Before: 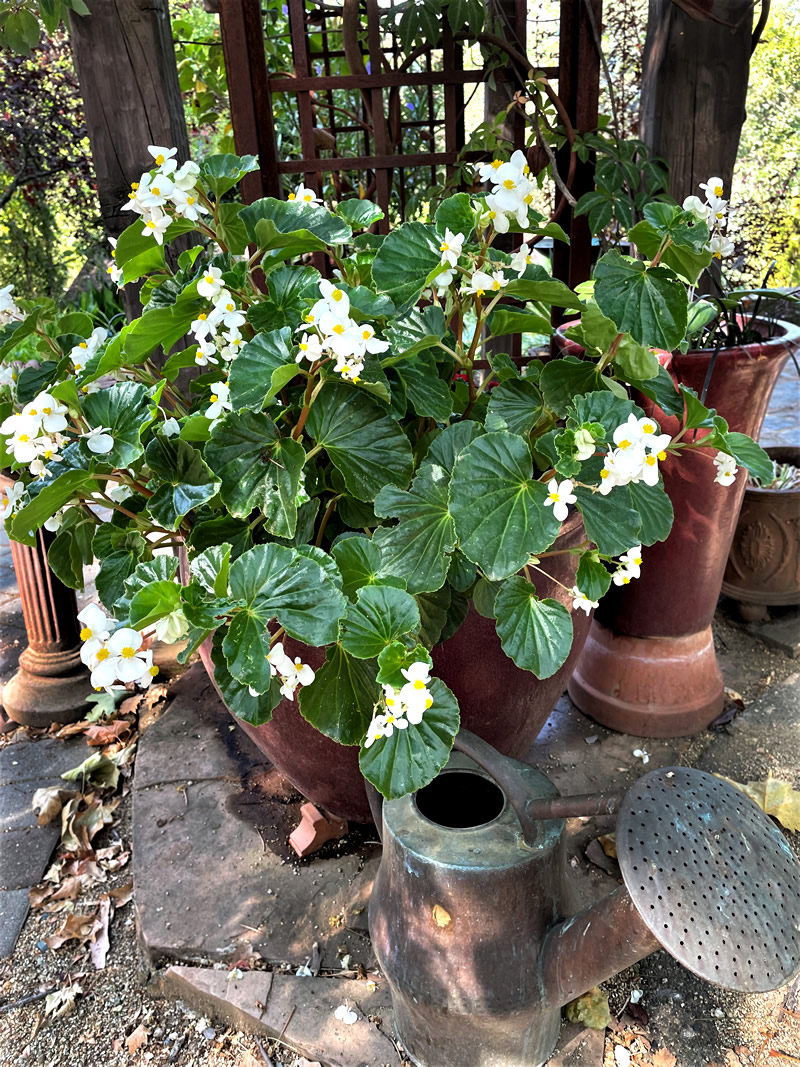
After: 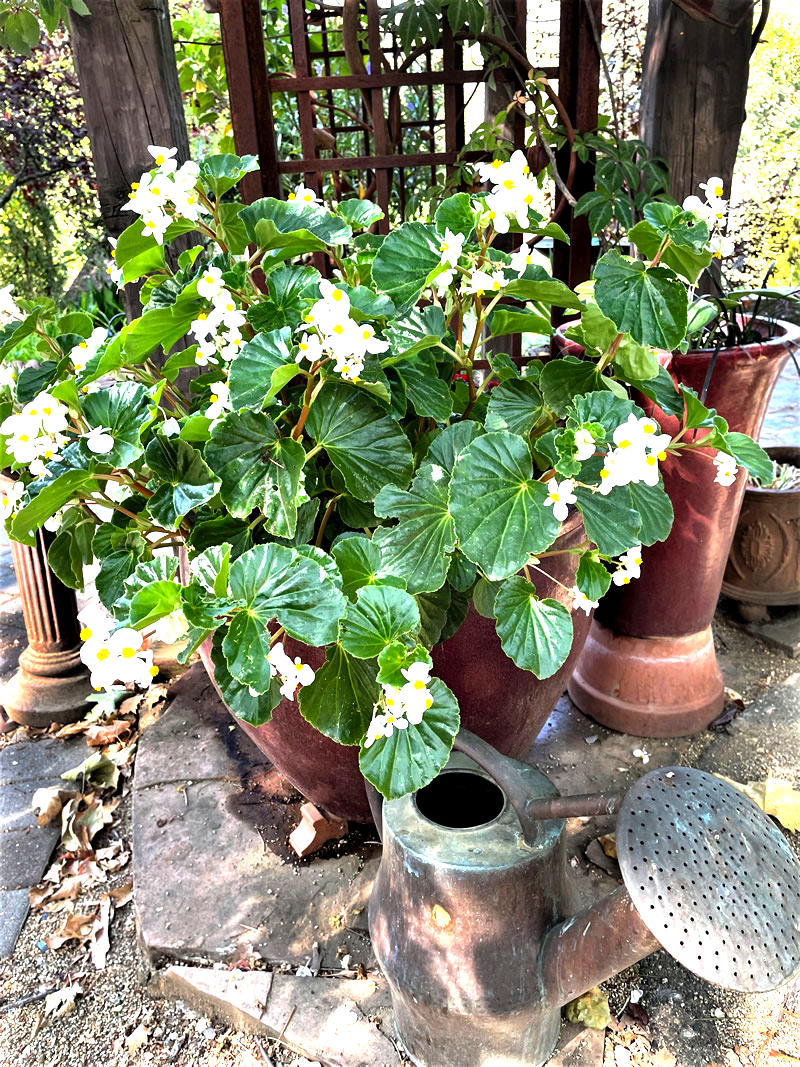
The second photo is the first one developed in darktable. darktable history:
levels: levels [0, 0.374, 0.749]
